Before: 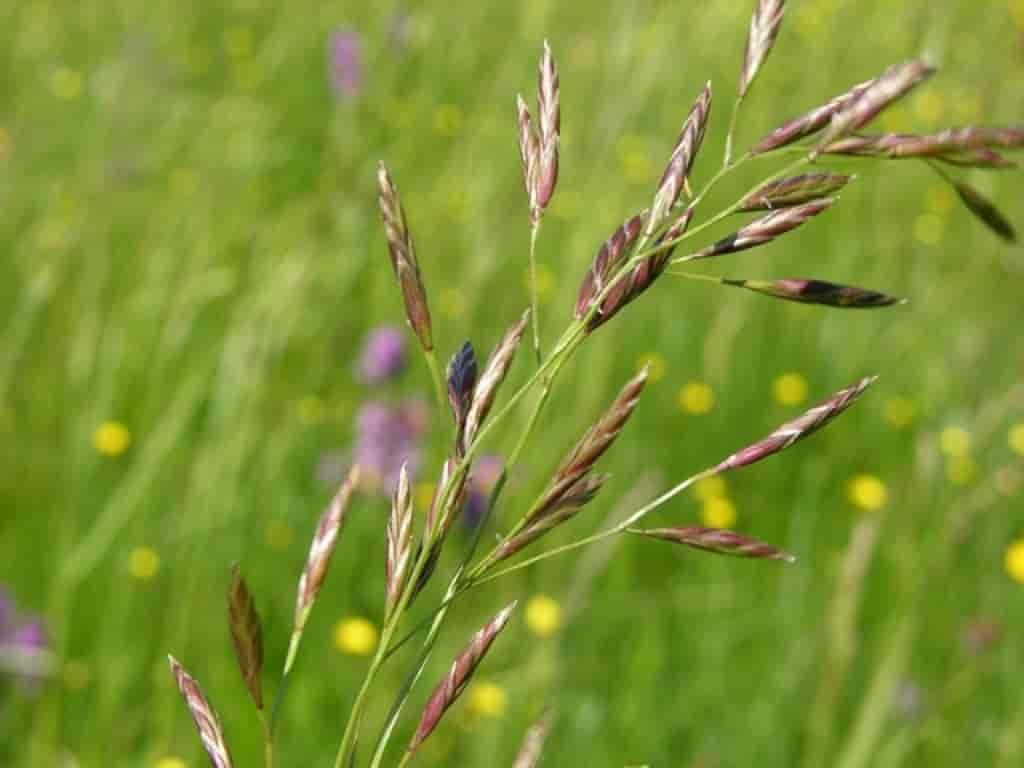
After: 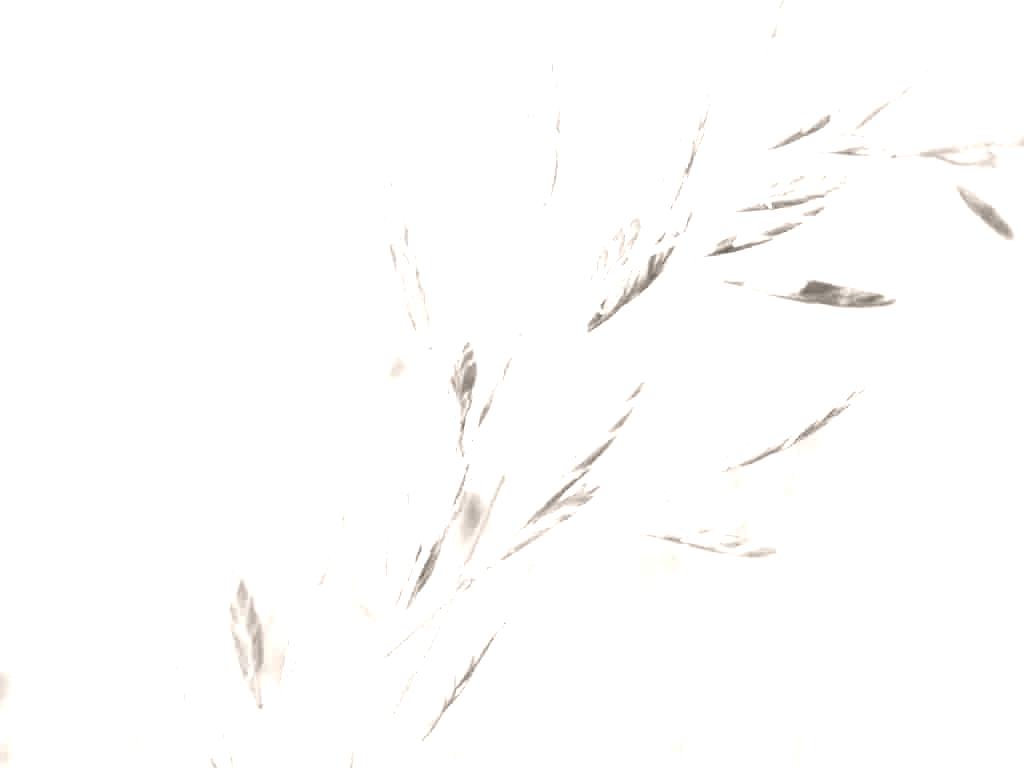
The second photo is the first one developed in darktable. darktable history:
exposure: black level correction 0.001, exposure 1.719 EV, compensate exposure bias true, compensate highlight preservation false
white balance: red 0.976, blue 1.04
colorize: hue 34.49°, saturation 35.33%, source mix 100%, lightness 55%, version 1
